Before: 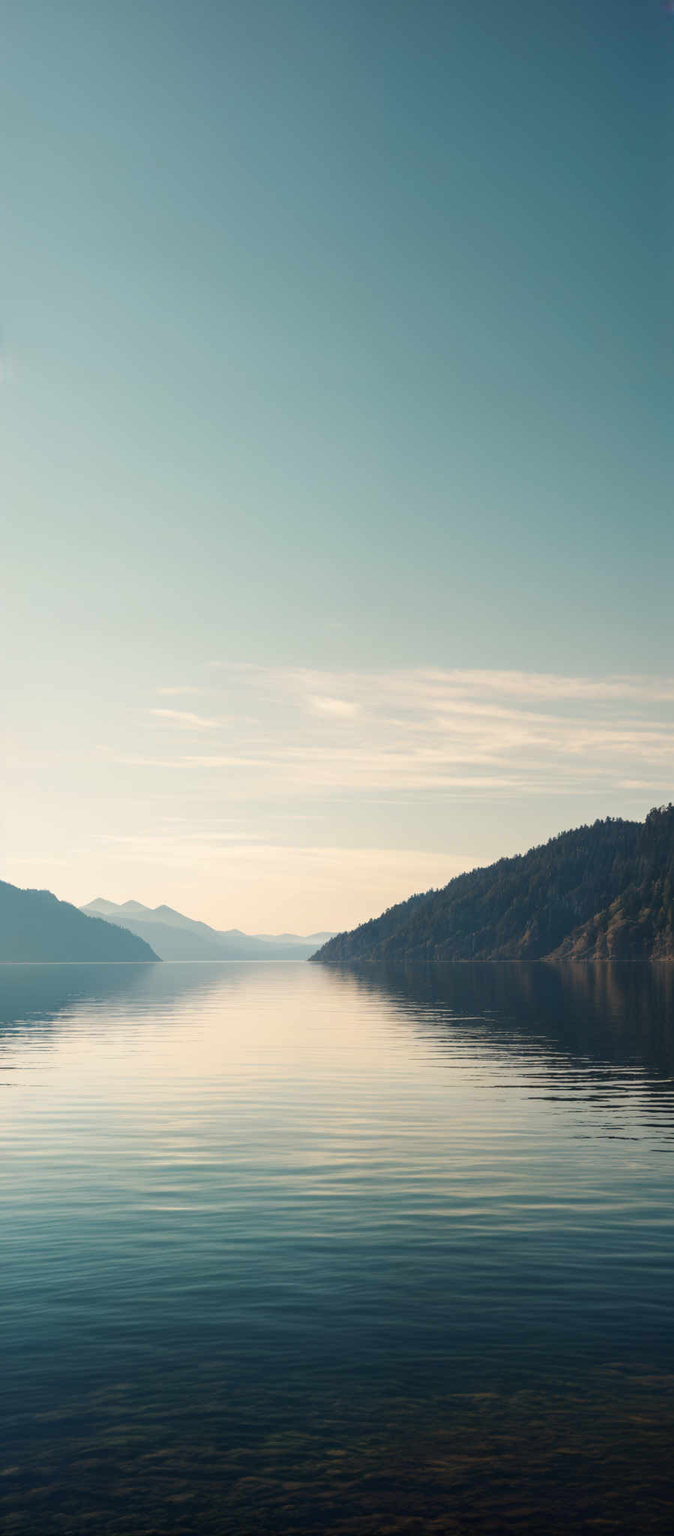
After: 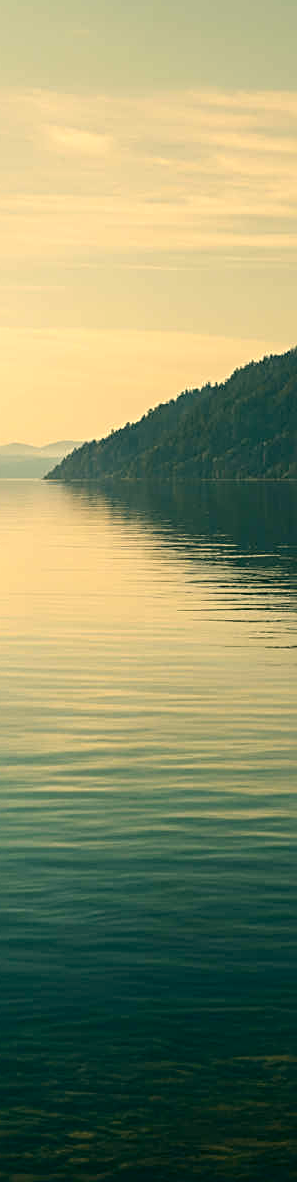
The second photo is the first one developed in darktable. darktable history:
crop: left 40.878%, top 39.176%, right 25.993%, bottom 3.081%
white balance: red 1.009, blue 0.985
sharpen: radius 2.531, amount 0.628
color correction: highlights a* 5.3, highlights b* 24.26, shadows a* -15.58, shadows b* 4.02
